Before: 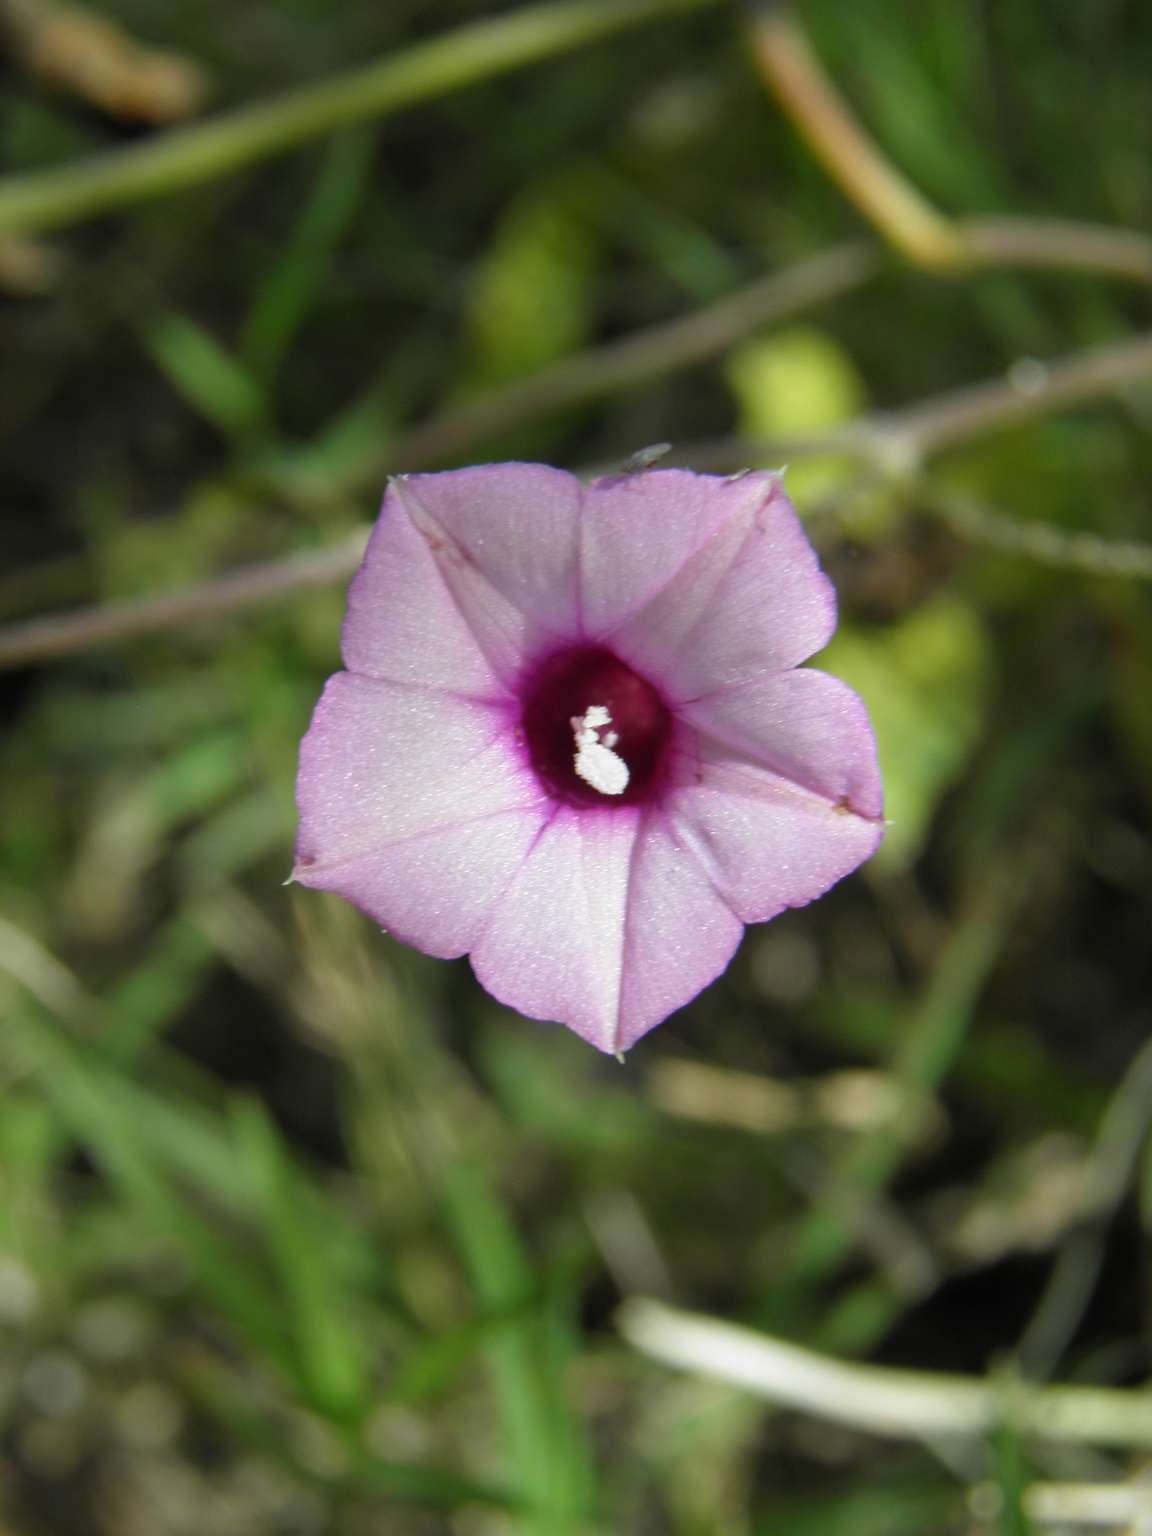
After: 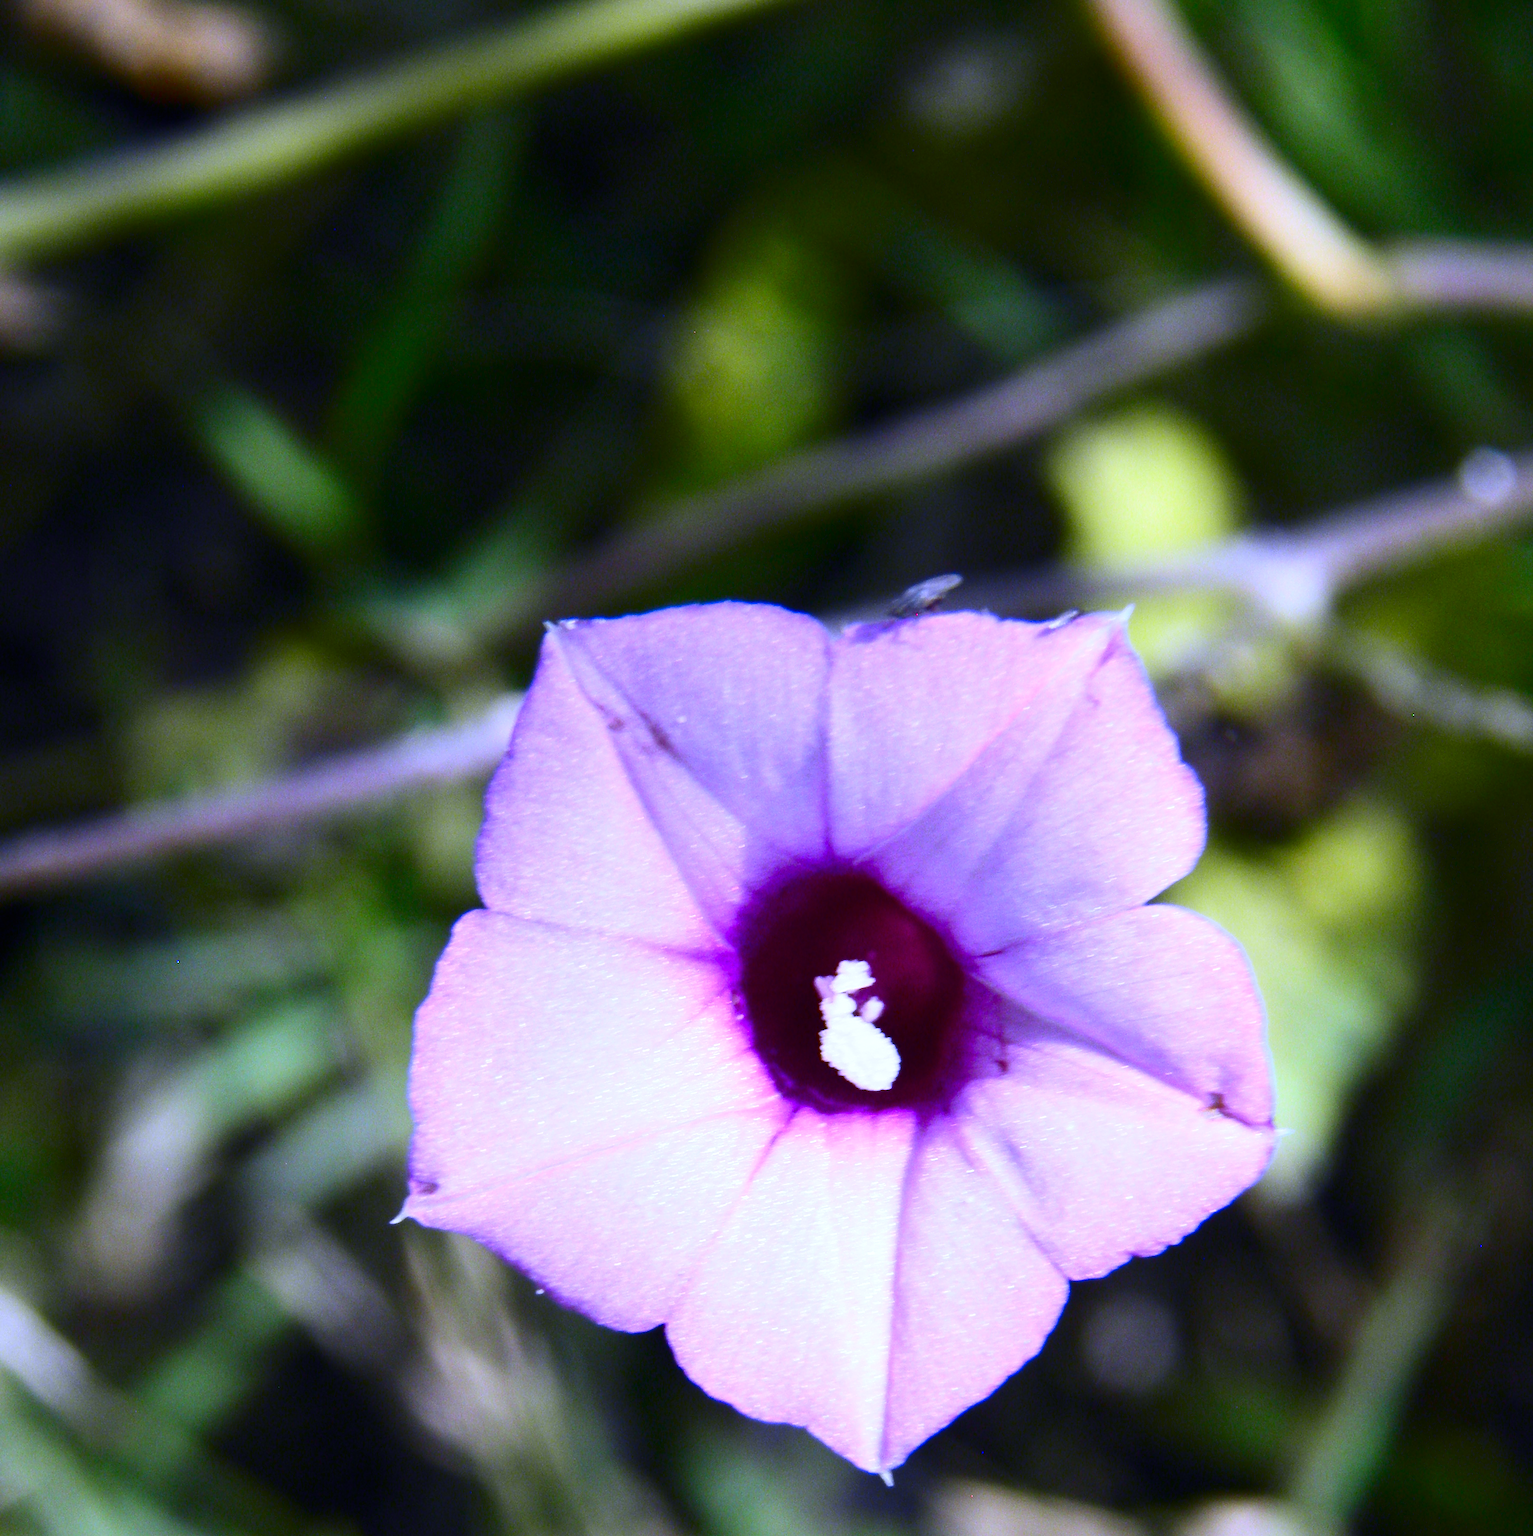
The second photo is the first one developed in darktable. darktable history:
crop: left 1.509%, top 3.452%, right 7.696%, bottom 28.452%
white balance: red 0.98, blue 1.61
contrast brightness saturation: contrast 0.32, brightness -0.08, saturation 0.17
exposure: exposure 0.375 EV, compensate highlight preservation false
